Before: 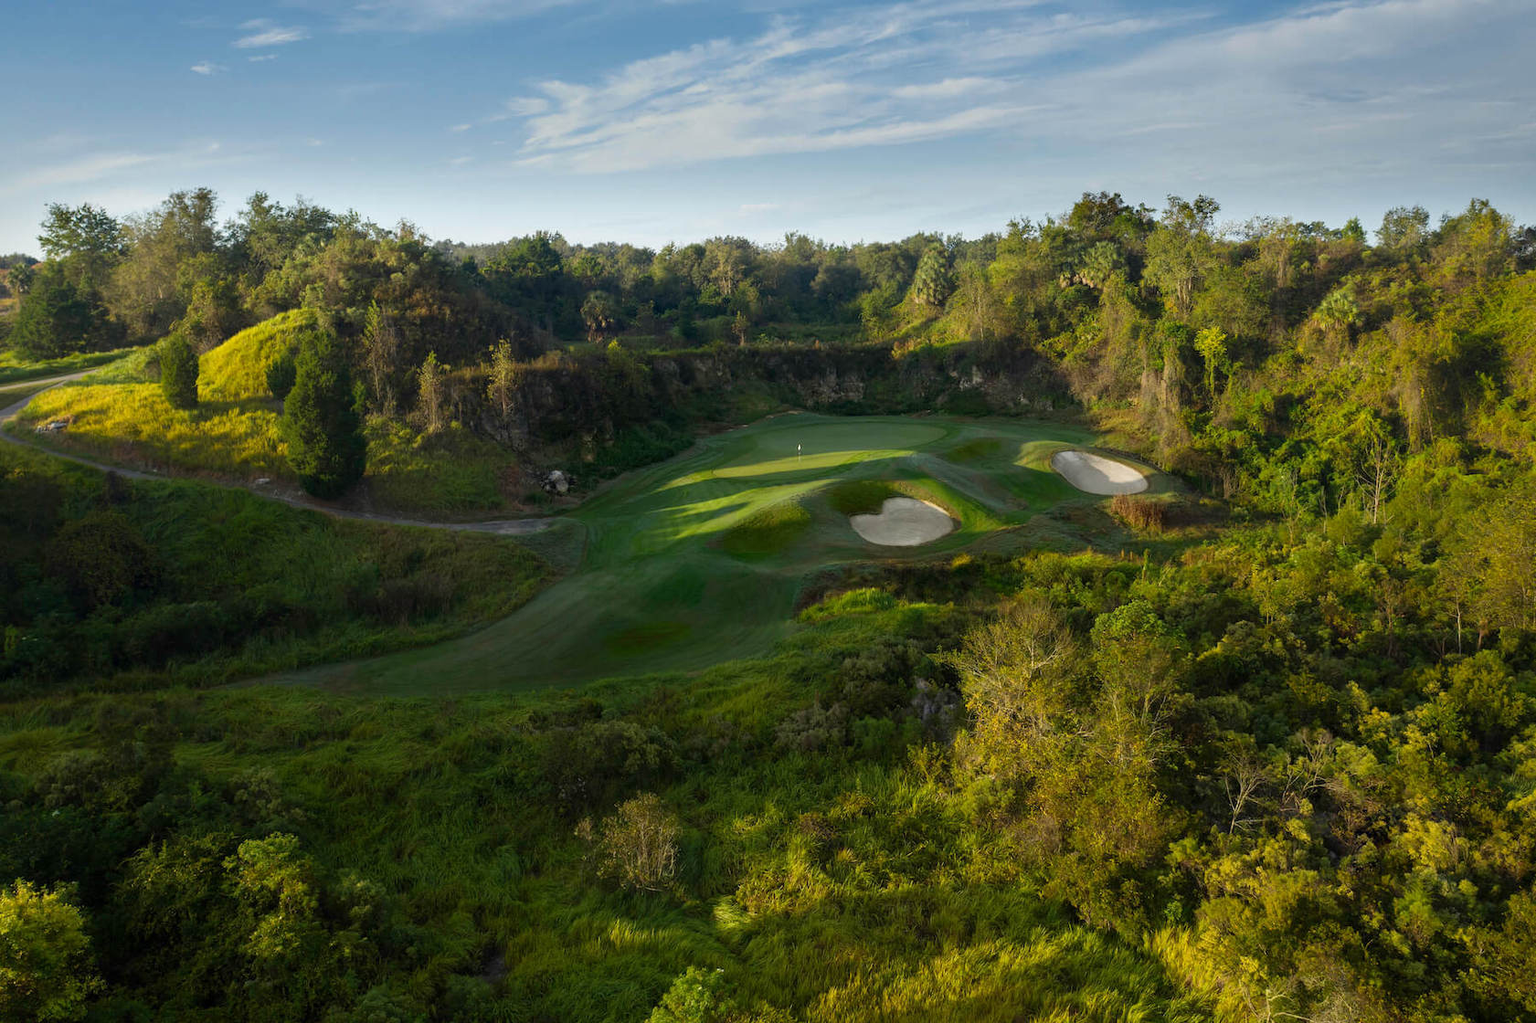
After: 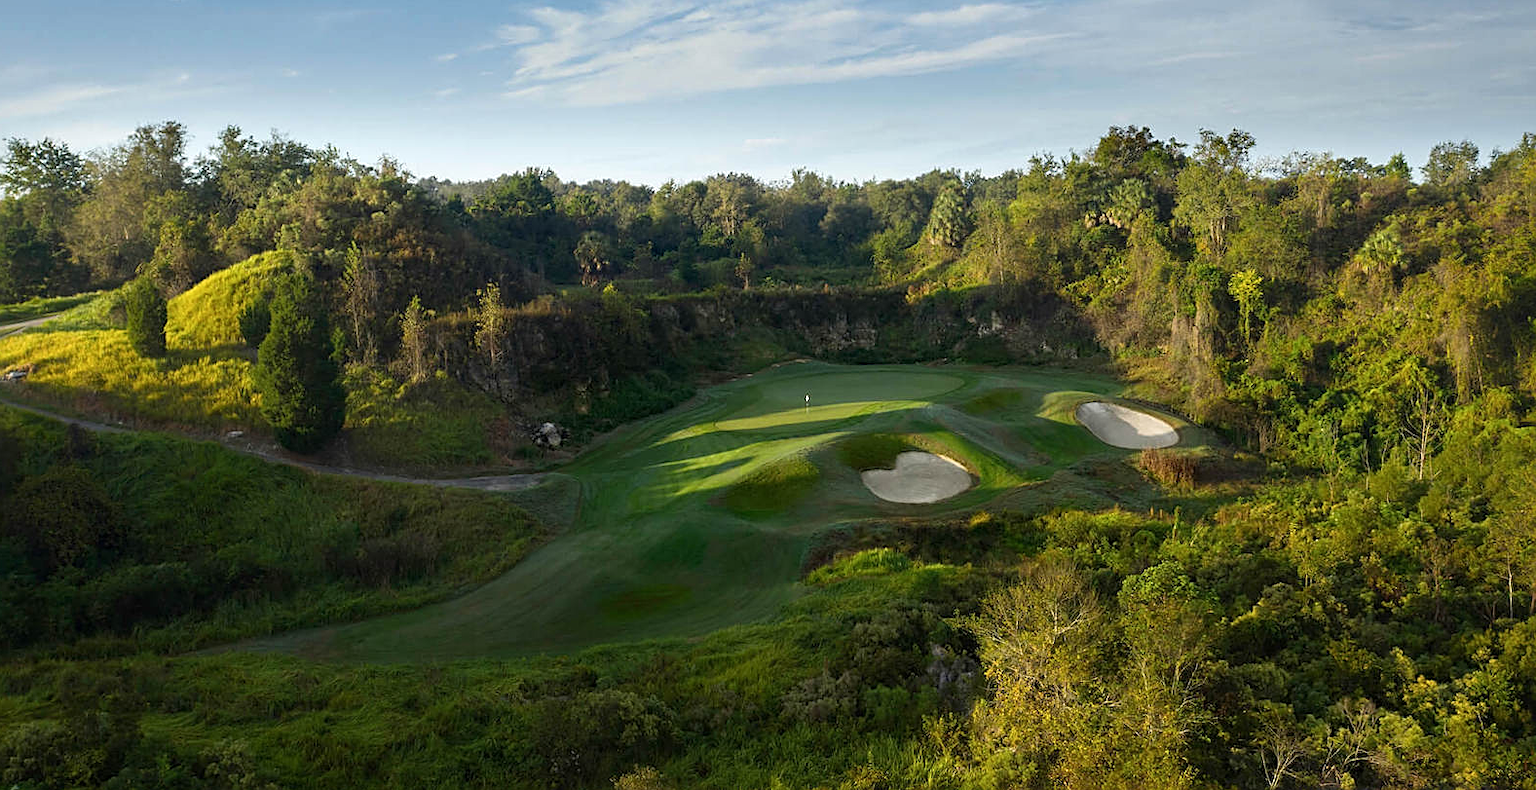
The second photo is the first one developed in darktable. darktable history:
shadows and highlights: shadows -12.5, white point adjustment 4, highlights 28.33
sharpen: on, module defaults
crop: left 2.737%, top 7.287%, right 3.421%, bottom 20.179%
